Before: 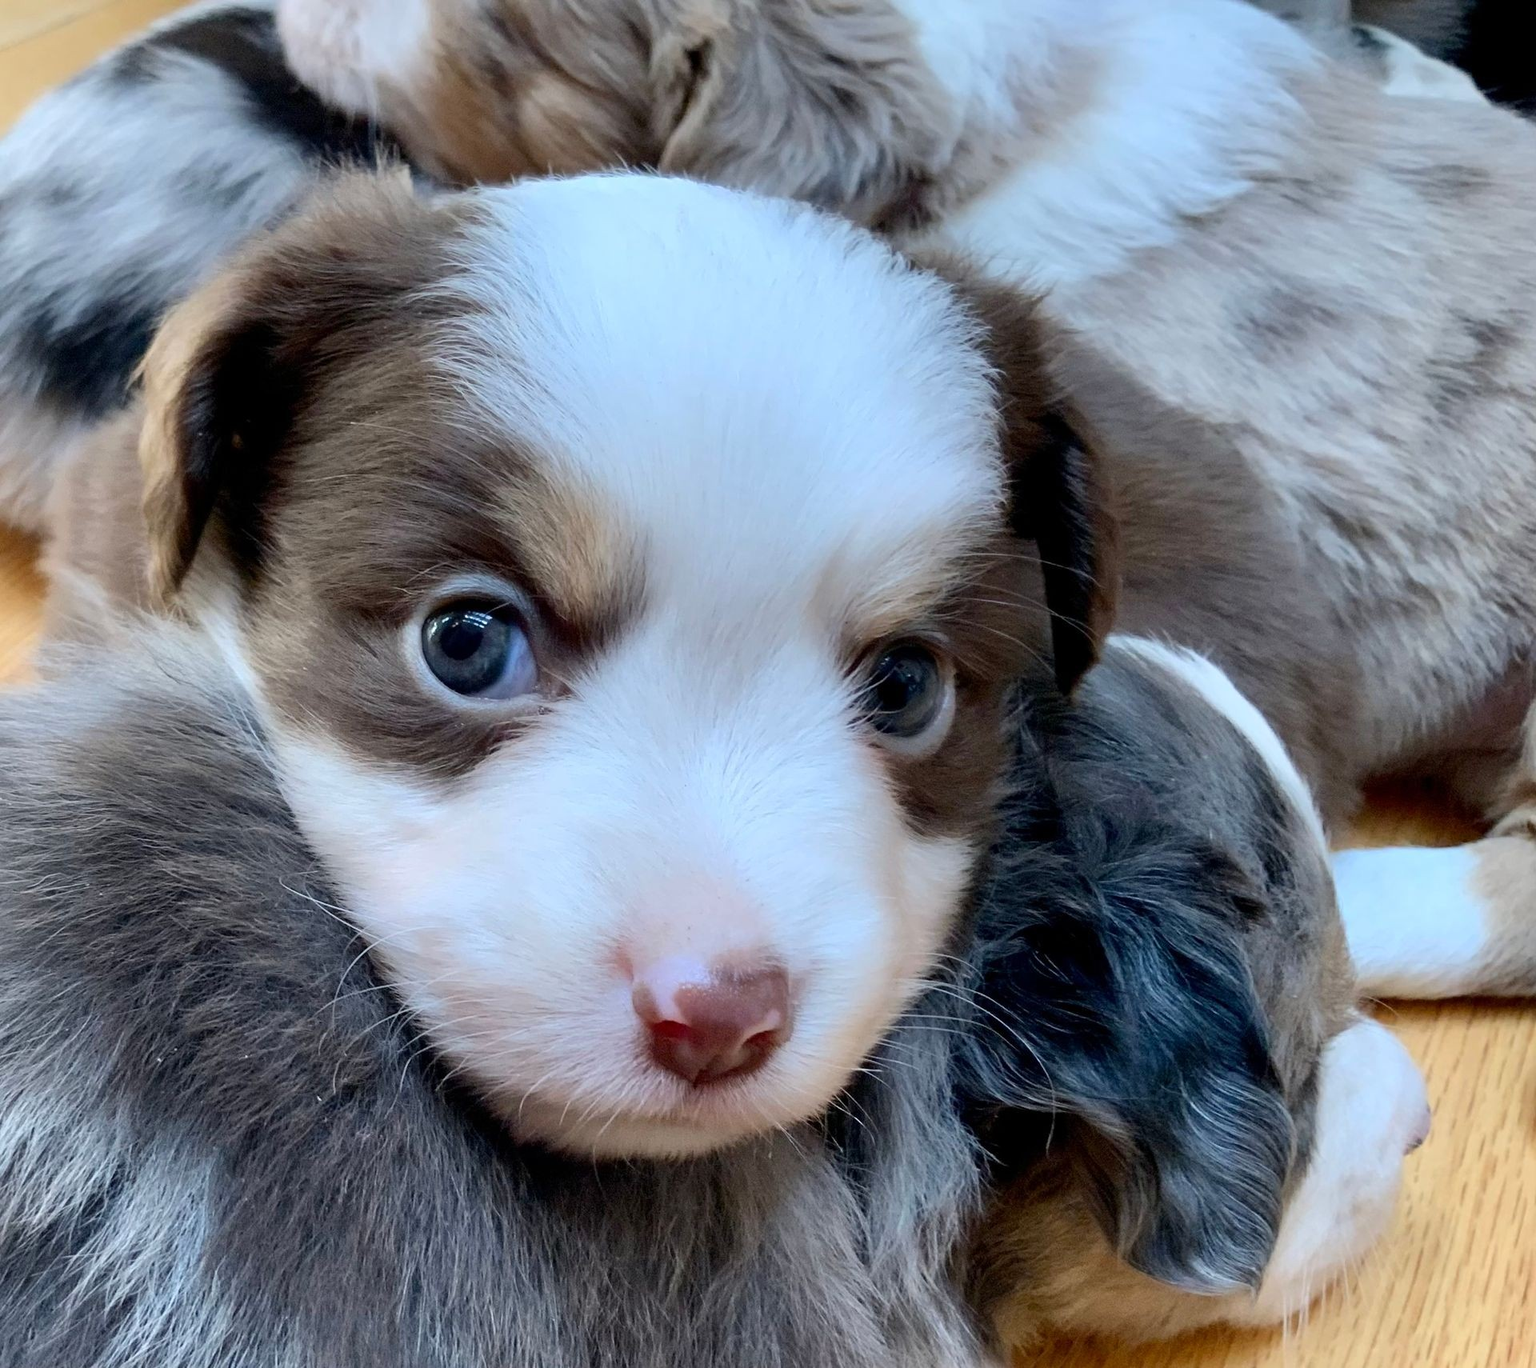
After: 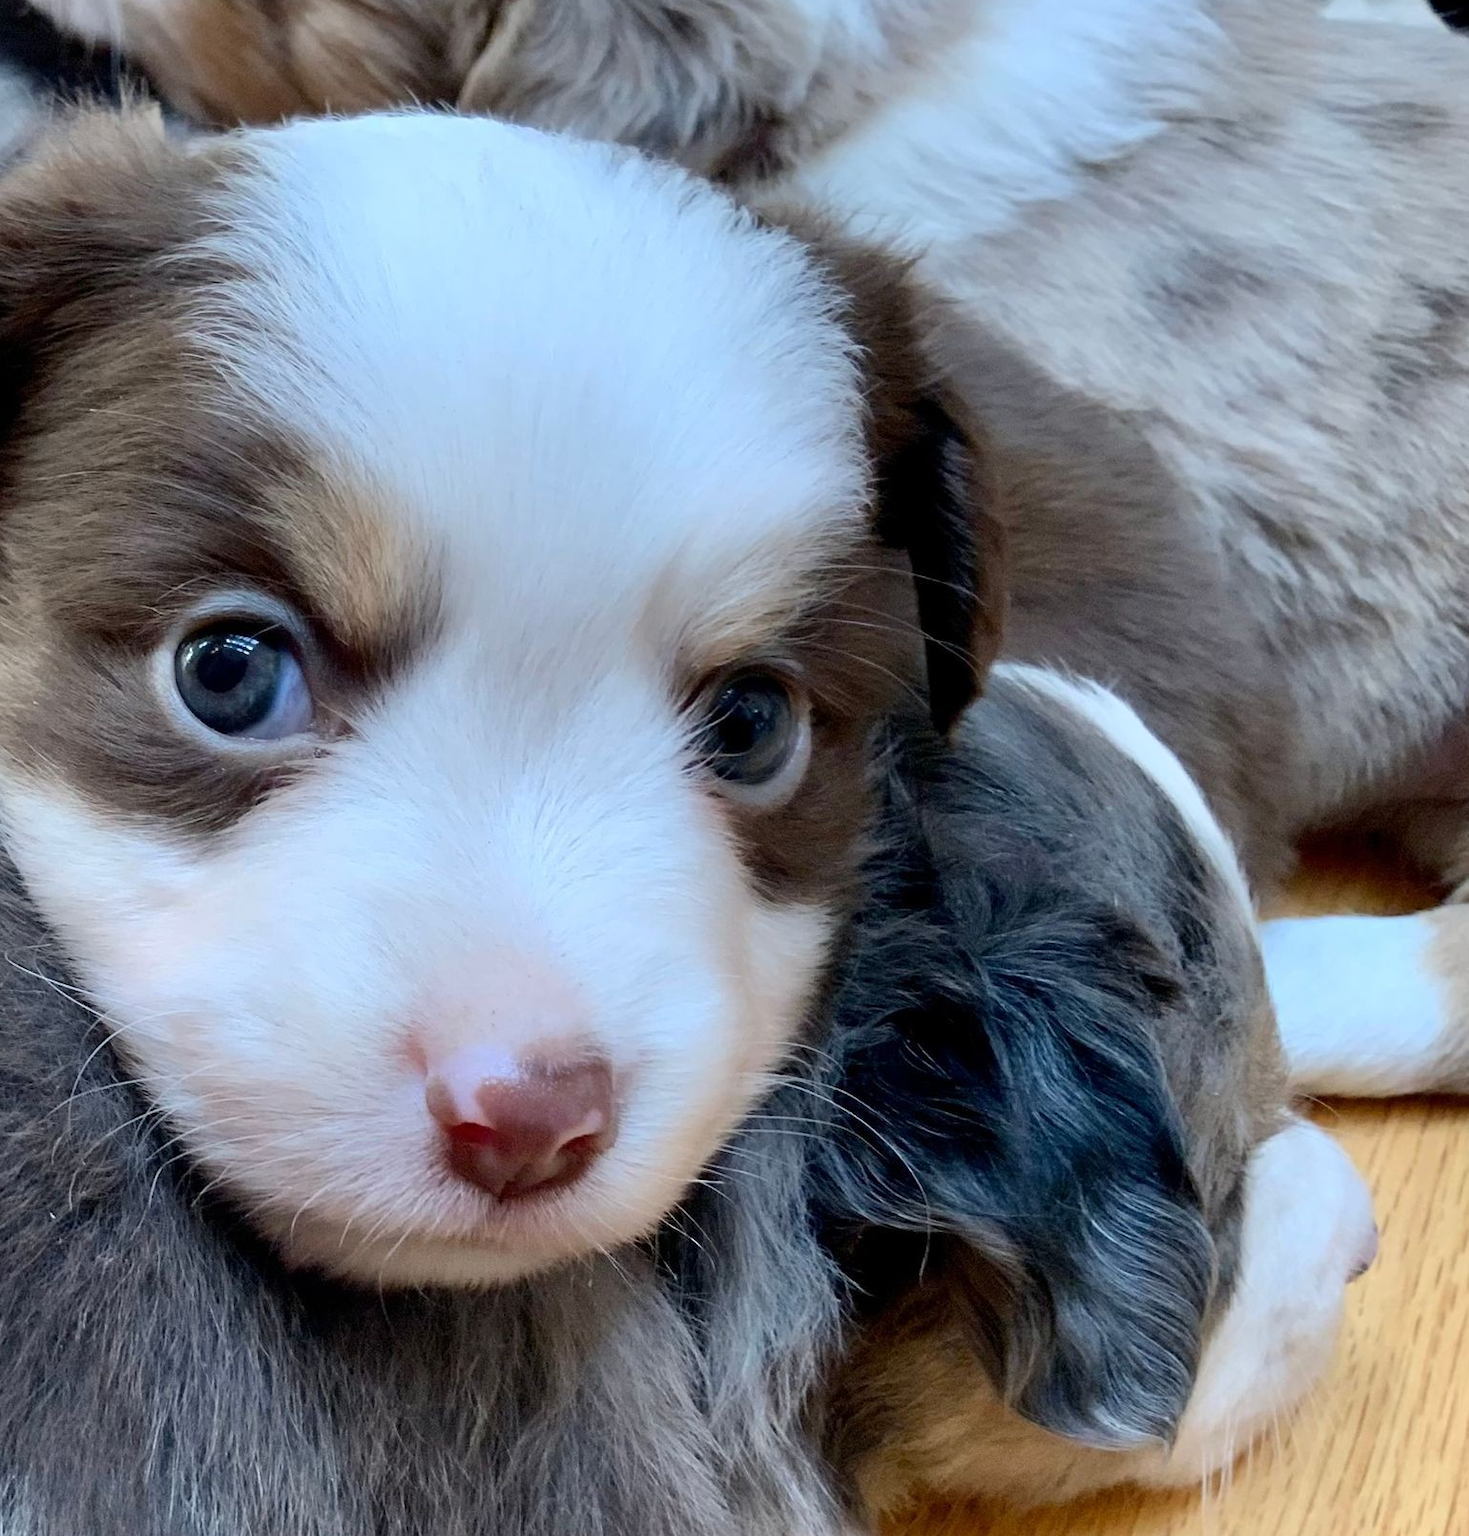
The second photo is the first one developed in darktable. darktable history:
crop and rotate: left 17.923%, top 5.799%, right 1.834%
